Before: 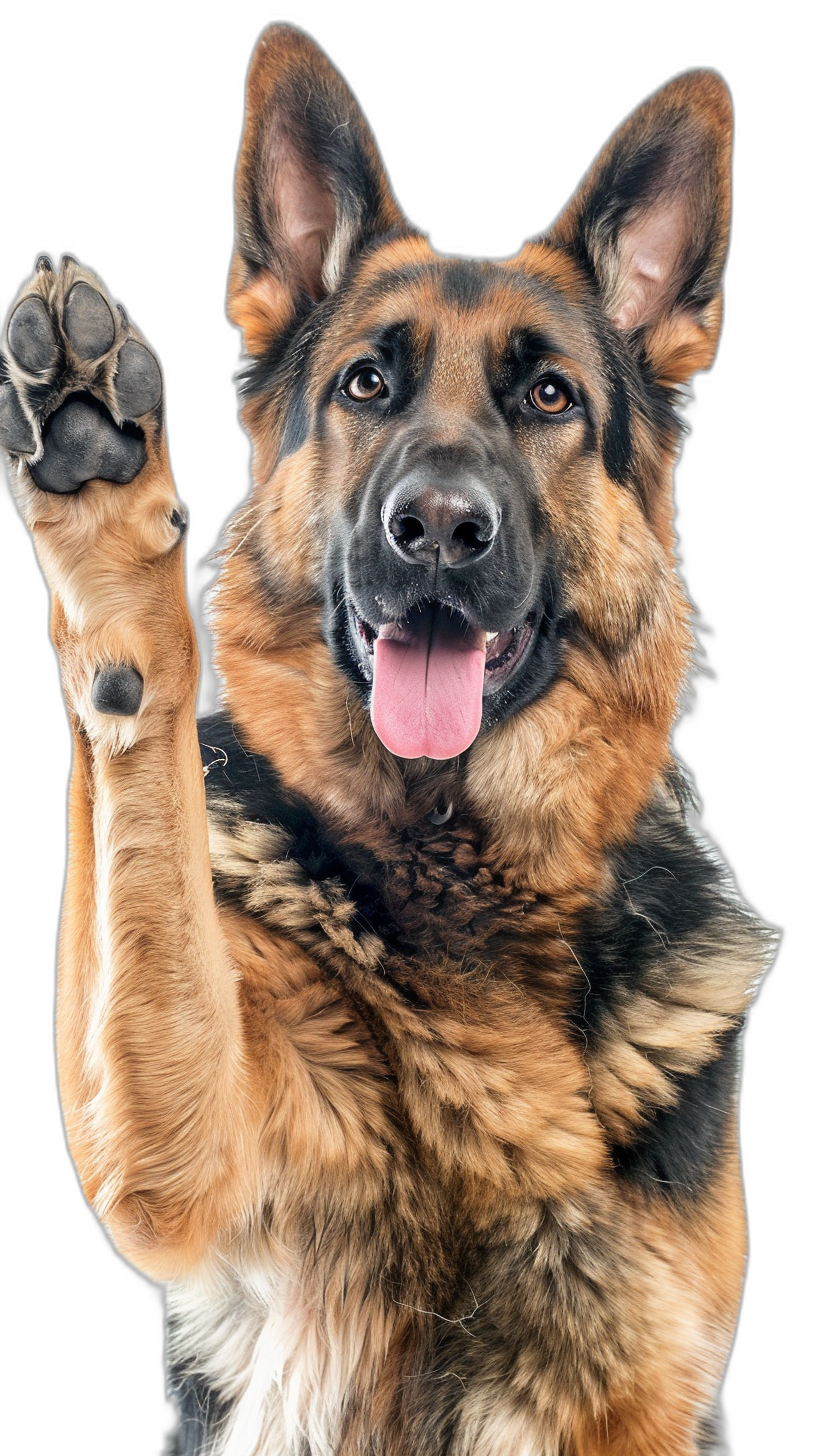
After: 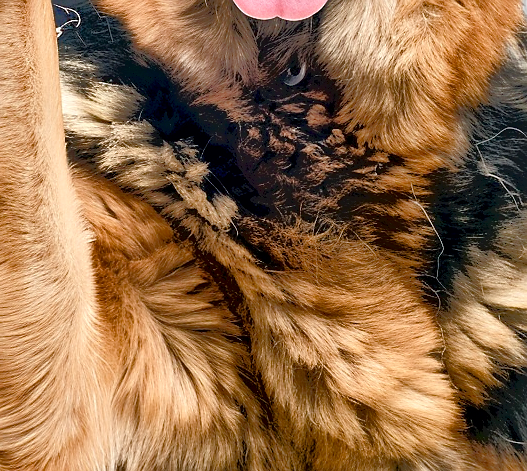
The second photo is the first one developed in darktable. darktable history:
tone equalizer: -7 EV -0.655 EV, -6 EV 0.991 EV, -5 EV -0.487 EV, -4 EV 0.391 EV, -3 EV 0.42 EV, -2 EV 0.162 EV, -1 EV -0.166 EV, +0 EV -0.384 EV
local contrast: mode bilateral grid, contrast 24, coarseness 59, detail 151%, midtone range 0.2
crop: left 18.128%, top 50.798%, right 17.264%, bottom 16.812%
color balance rgb: linear chroma grading › global chroma 14.907%, perceptual saturation grading › global saturation 24.985%, perceptual saturation grading › highlights -50.04%, perceptual saturation grading › shadows 31.047%
sharpen: radius 1.053, threshold 1.014
